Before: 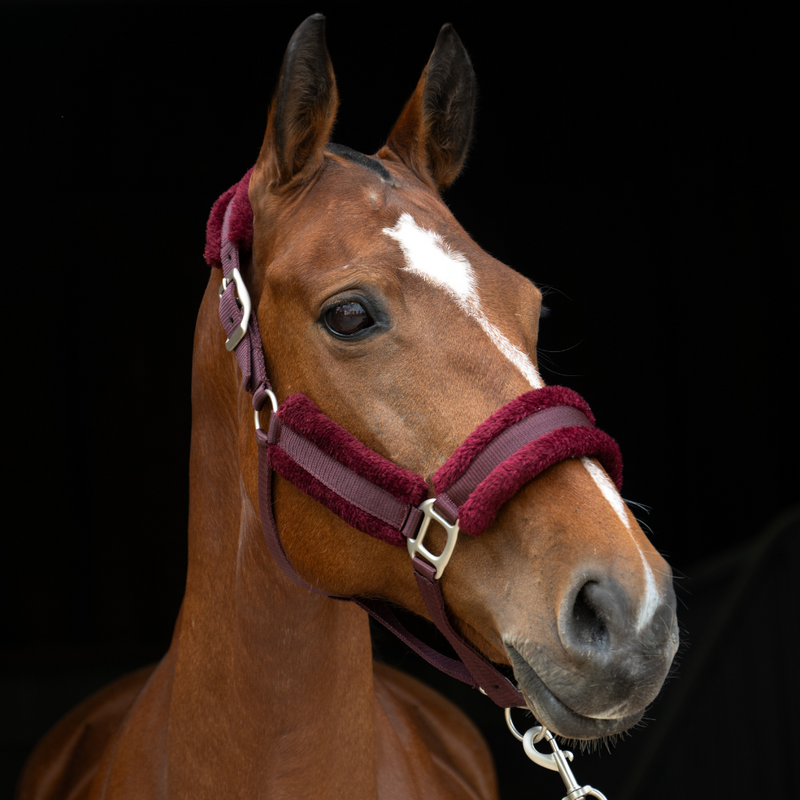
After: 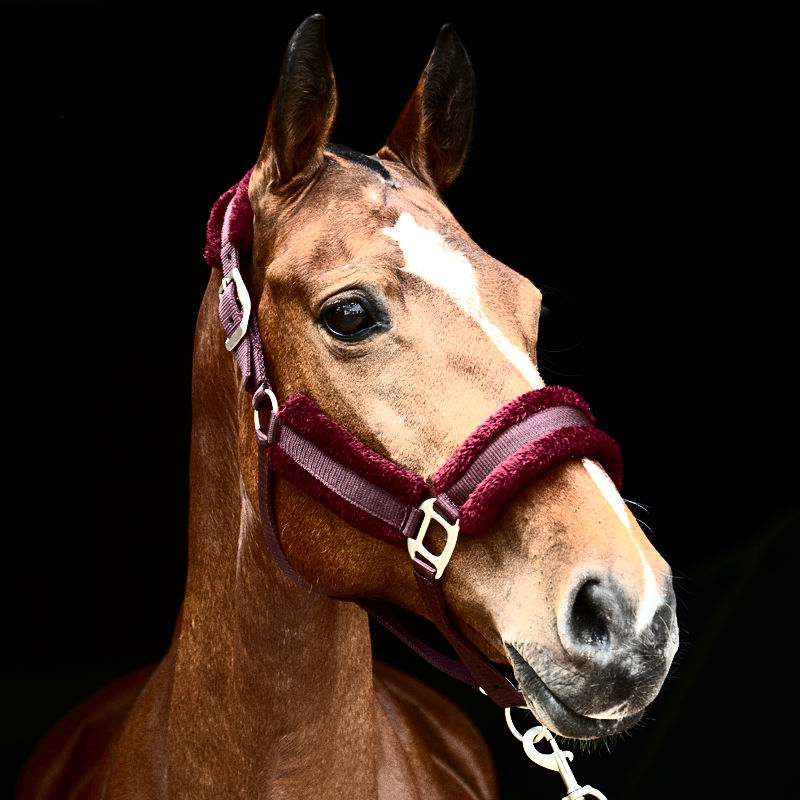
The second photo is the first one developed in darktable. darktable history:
sharpen: amount 0.2
grain: coarseness 0.09 ISO
contrast brightness saturation: contrast 0.5, saturation -0.1
exposure: black level correction 0, exposure 0.953 EV, compensate exposure bias true, compensate highlight preservation false
